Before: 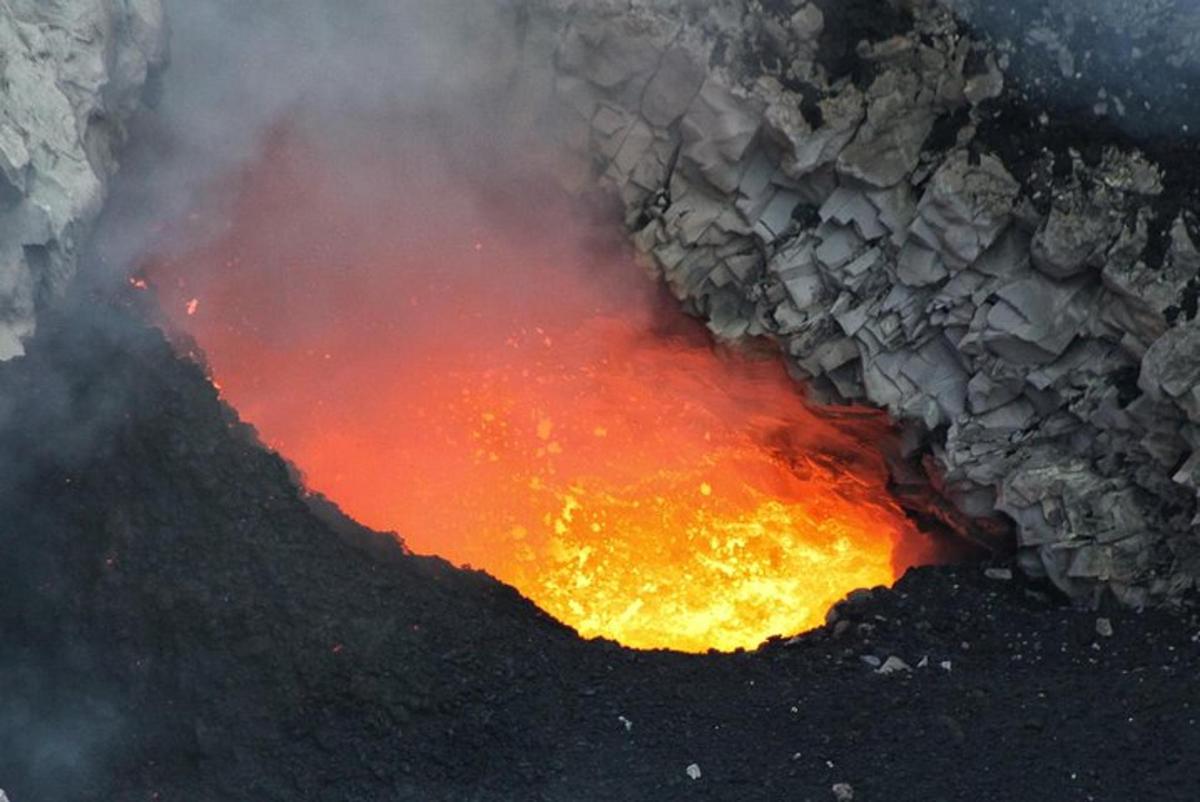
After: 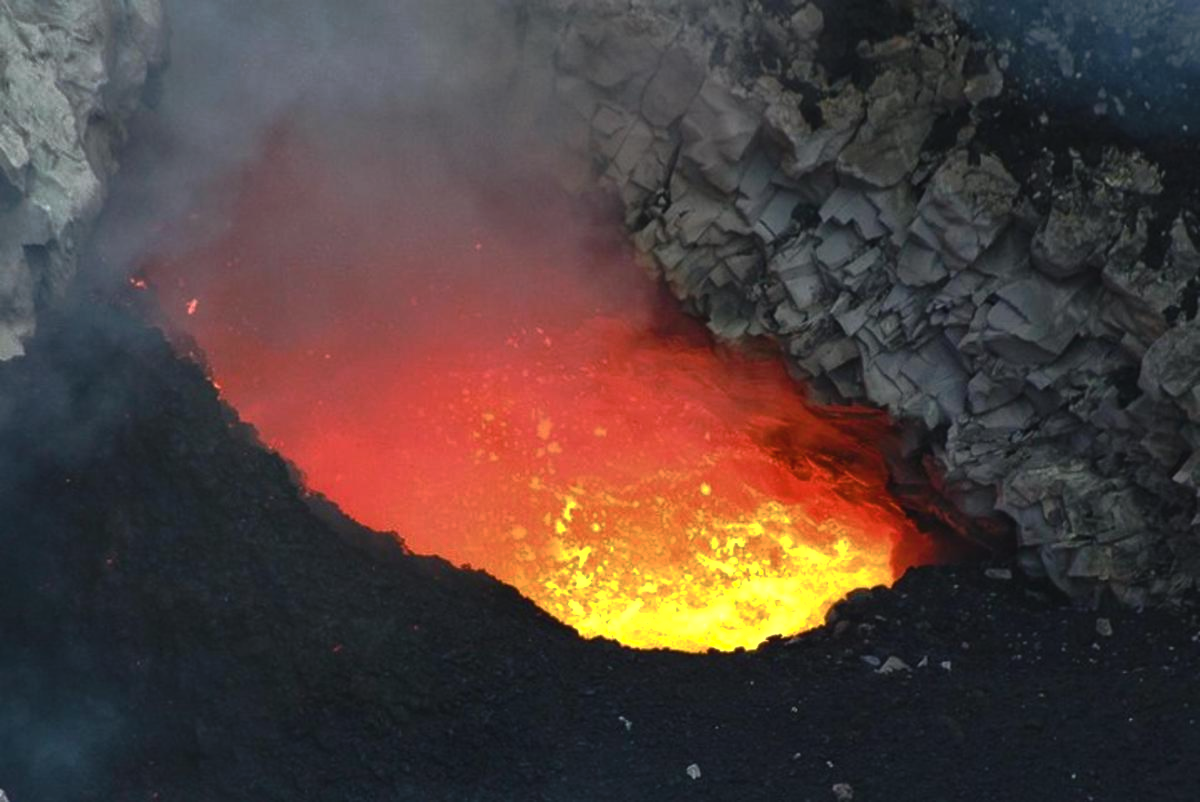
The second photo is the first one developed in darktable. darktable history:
tone curve: curves: ch0 [(0, 0) (0.003, 0.029) (0.011, 0.034) (0.025, 0.044) (0.044, 0.057) (0.069, 0.07) (0.1, 0.084) (0.136, 0.104) (0.177, 0.127) (0.224, 0.156) (0.277, 0.192) (0.335, 0.236) (0.399, 0.284) (0.468, 0.339) (0.543, 0.393) (0.623, 0.454) (0.709, 0.541) (0.801, 0.65) (0.898, 0.766) (1, 1)], preserve colors none
color balance rgb: power › hue 75.53°, linear chroma grading › shadows 31.799%, linear chroma grading › global chroma -2.087%, linear chroma grading › mid-tones 3.843%, perceptual saturation grading › global saturation 0.47%, perceptual saturation grading › highlights -31.103%, perceptual saturation grading › mid-tones 5.219%, perceptual saturation grading › shadows 18.186%, perceptual brilliance grading › global brilliance 11.288%
